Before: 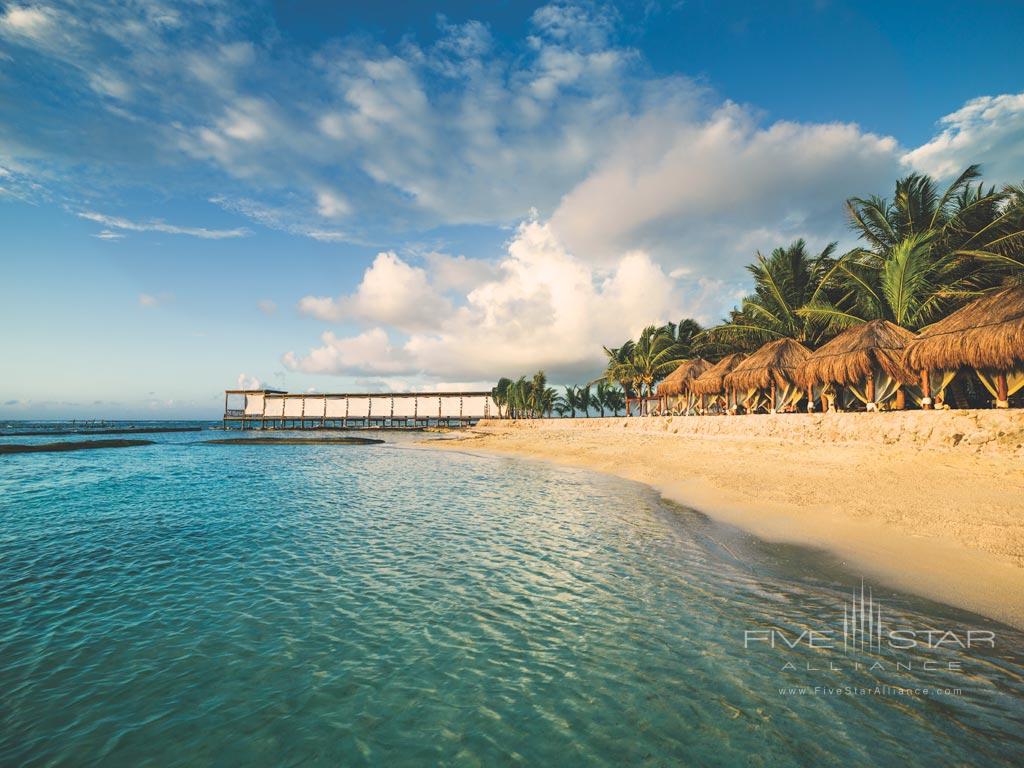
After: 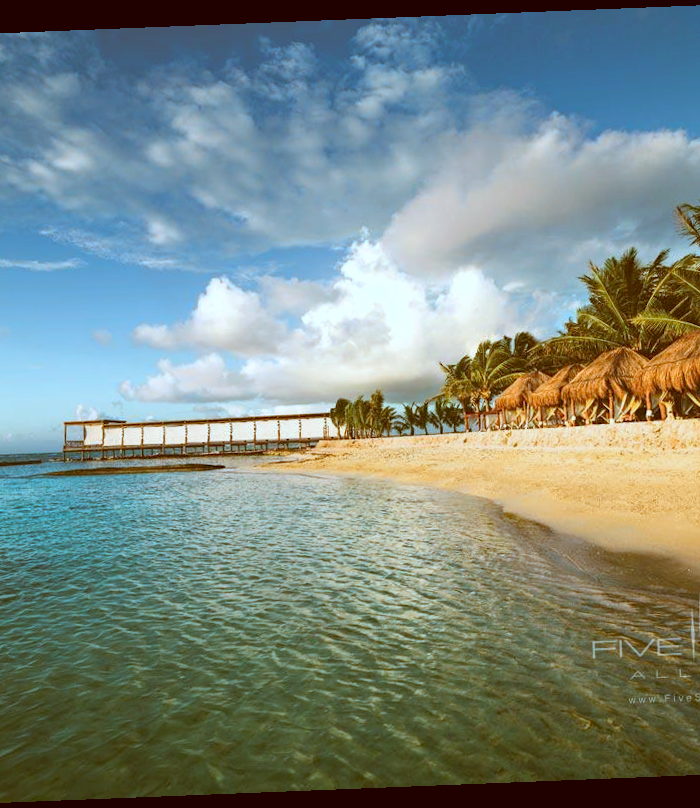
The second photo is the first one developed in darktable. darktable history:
exposure: black level correction 0.002, exposure 0.15 EV, compensate highlight preservation false
crop: left 16.899%, right 16.556%
color correction: highlights a* -14.62, highlights b* -16.22, shadows a* 10.12, shadows b* 29.4
color balance rgb: shadows lift › chroma 4.41%, shadows lift › hue 27°, power › chroma 2.5%, power › hue 70°, highlights gain › chroma 1%, highlights gain › hue 27°, saturation formula JzAzBz (2021)
rotate and perspective: rotation -2.29°, automatic cropping off
white balance: red 1.004, blue 1.096
haze removal: adaptive false
graduated density: rotation -180°, offset 24.95
